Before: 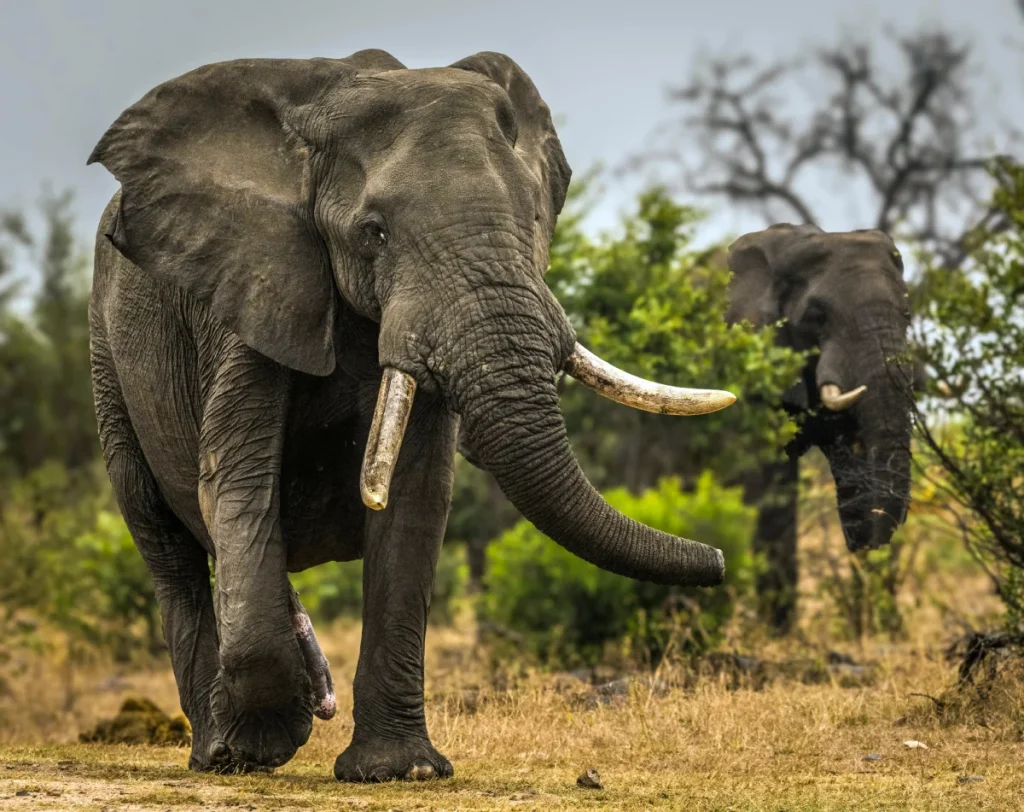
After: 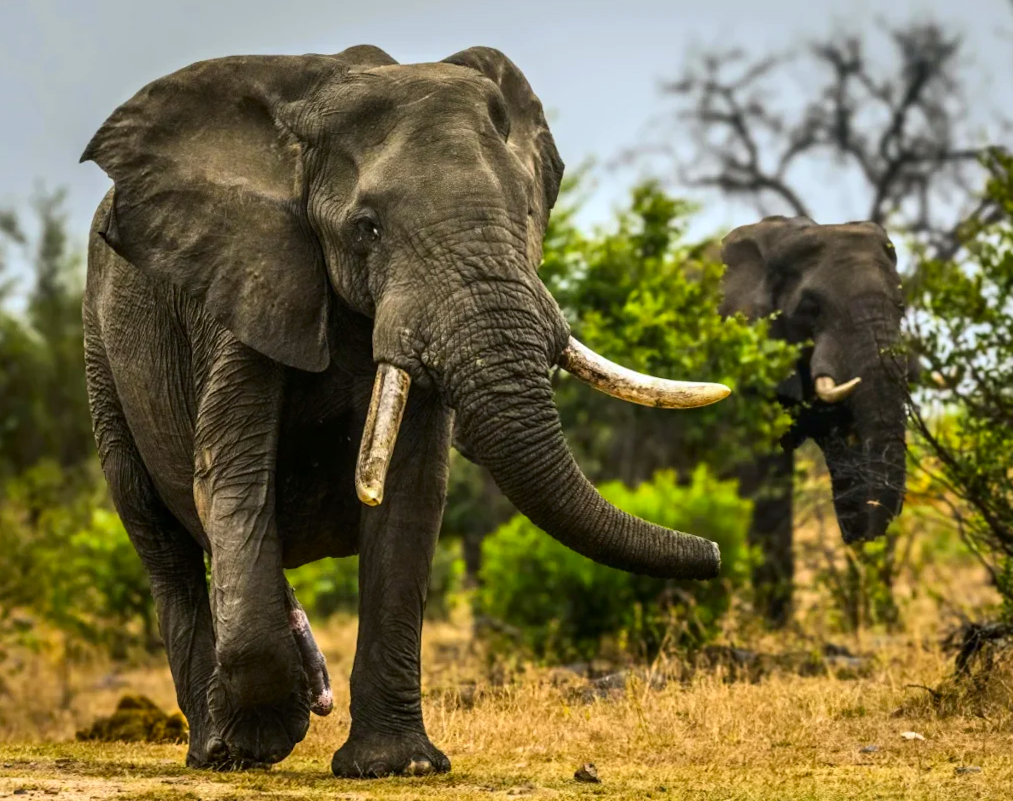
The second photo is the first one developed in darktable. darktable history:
rotate and perspective: rotation -0.45°, automatic cropping original format, crop left 0.008, crop right 0.992, crop top 0.012, crop bottom 0.988
contrast brightness saturation: contrast 0.16, saturation 0.32
